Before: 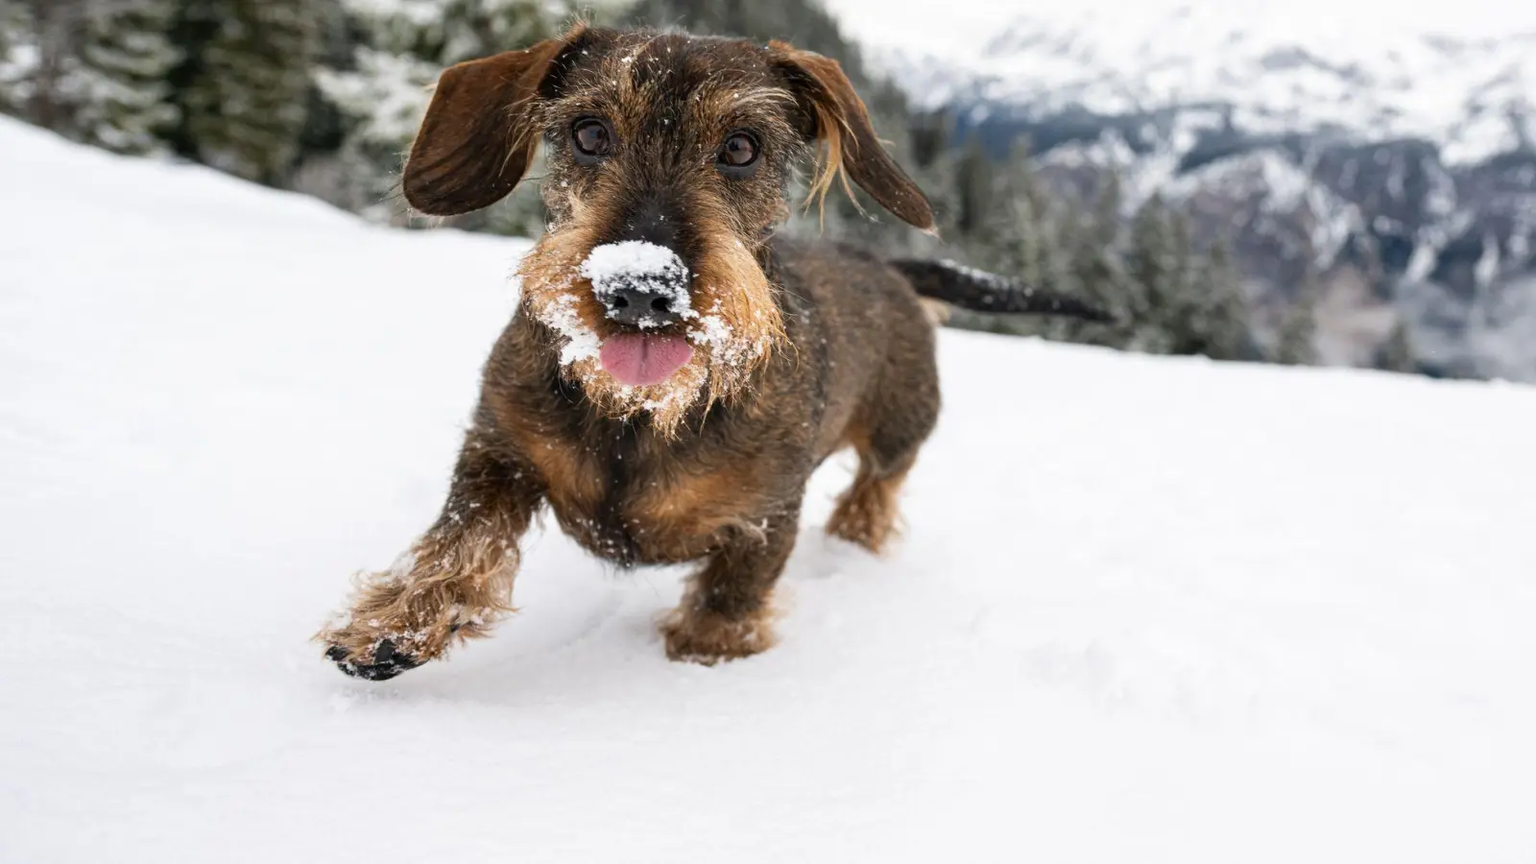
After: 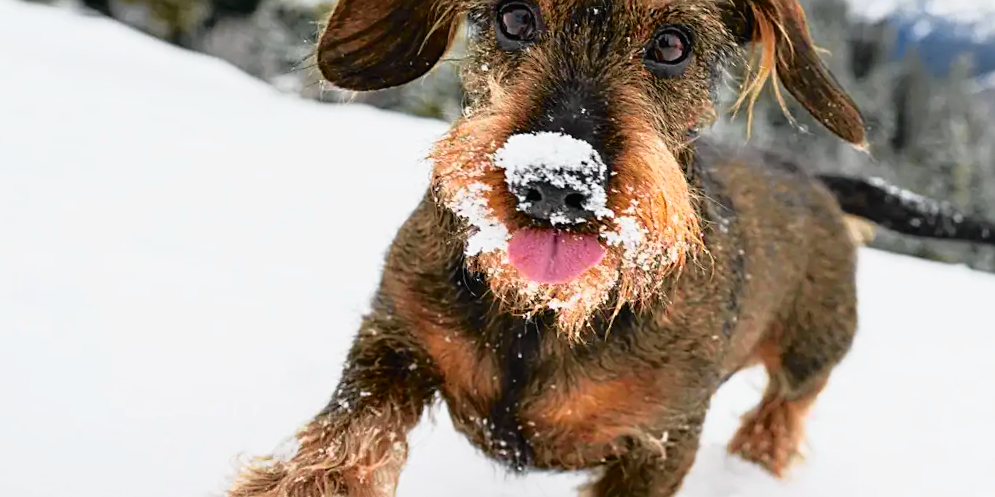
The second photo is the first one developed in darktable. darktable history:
shadows and highlights: radius 333.51, shadows 63.31, highlights 5.87, compress 87.76%, soften with gaussian
sharpen: on, module defaults
color balance rgb: linear chroma grading › global chroma -16.022%, perceptual saturation grading › global saturation 30.951%, global vibrance 40.615%
tone curve: curves: ch0 [(0, 0.009) (0.105, 0.08) (0.195, 0.18) (0.283, 0.316) (0.384, 0.434) (0.485, 0.531) (0.638, 0.69) (0.81, 0.872) (1, 0.977)]; ch1 [(0, 0) (0.161, 0.092) (0.35, 0.33) (0.379, 0.401) (0.456, 0.469) (0.502, 0.5) (0.525, 0.518) (0.586, 0.617) (0.635, 0.655) (1, 1)]; ch2 [(0, 0) (0.371, 0.362) (0.437, 0.437) (0.48, 0.49) (0.53, 0.515) (0.56, 0.571) (0.622, 0.606) (1, 1)], color space Lab, independent channels, preserve colors none
crop and rotate: angle -4.52°, left 1.981%, top 6.838%, right 27.302%, bottom 30.289%
